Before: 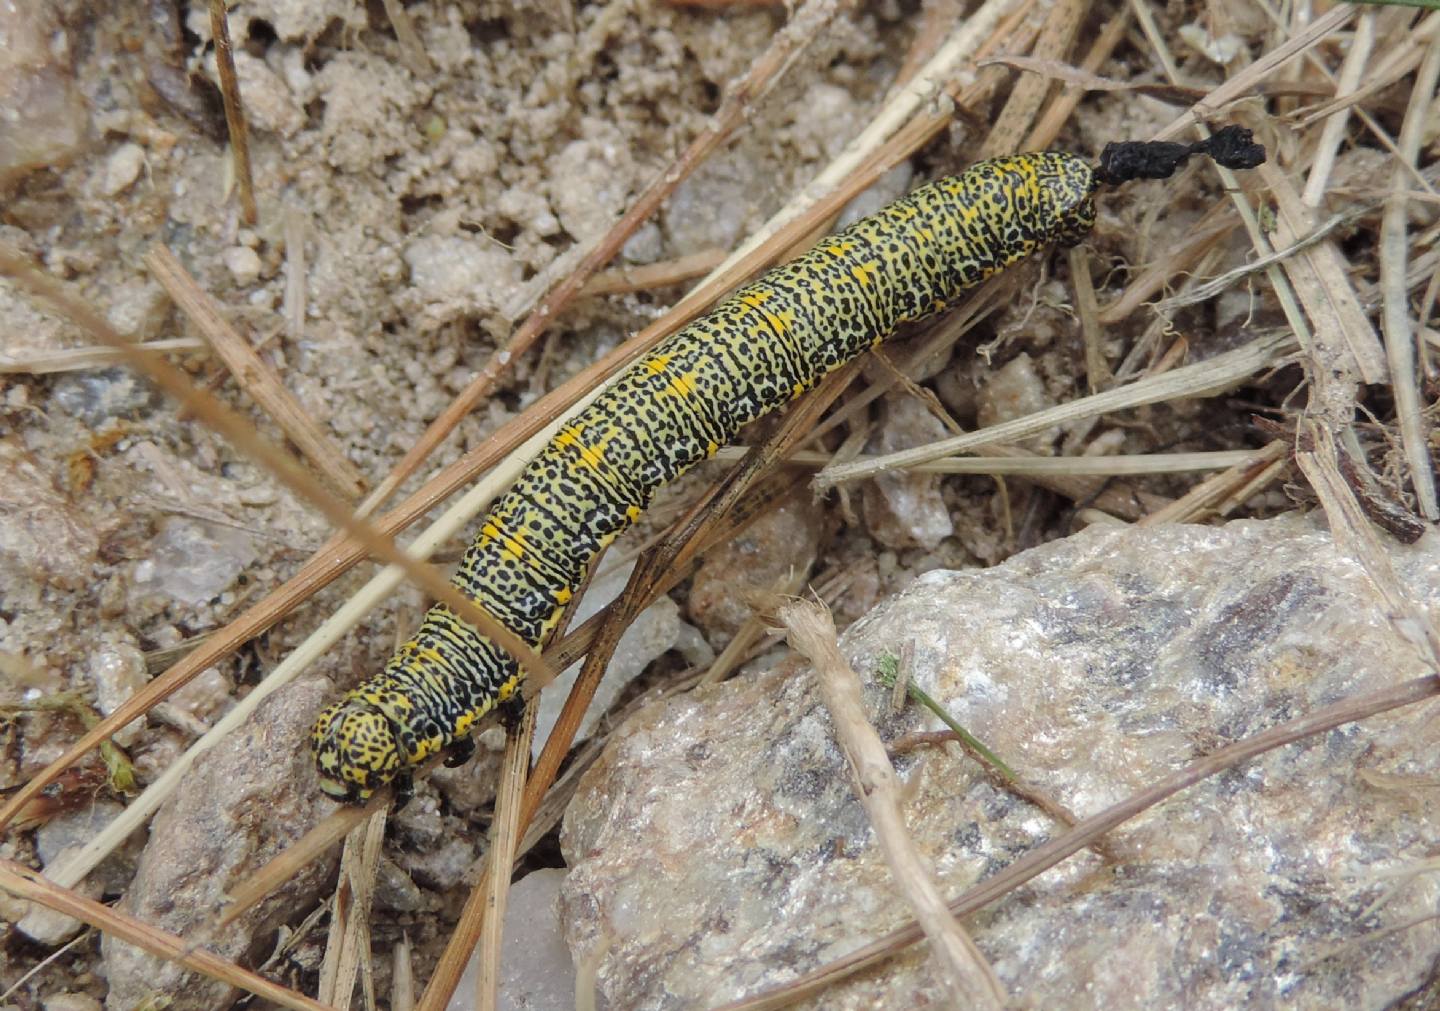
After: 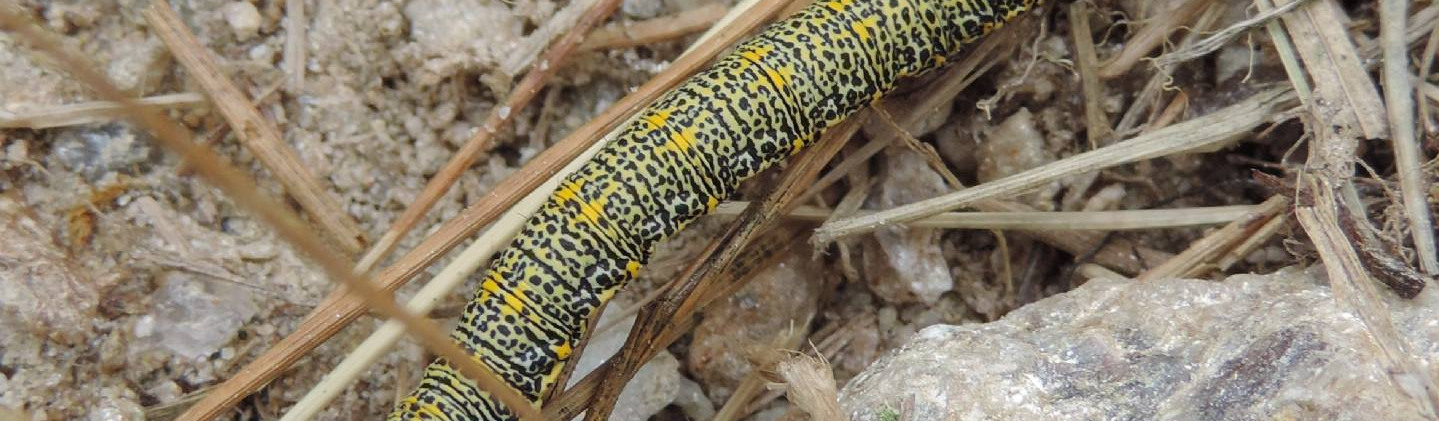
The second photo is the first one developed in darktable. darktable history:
crop and rotate: top 24.347%, bottom 33.986%
